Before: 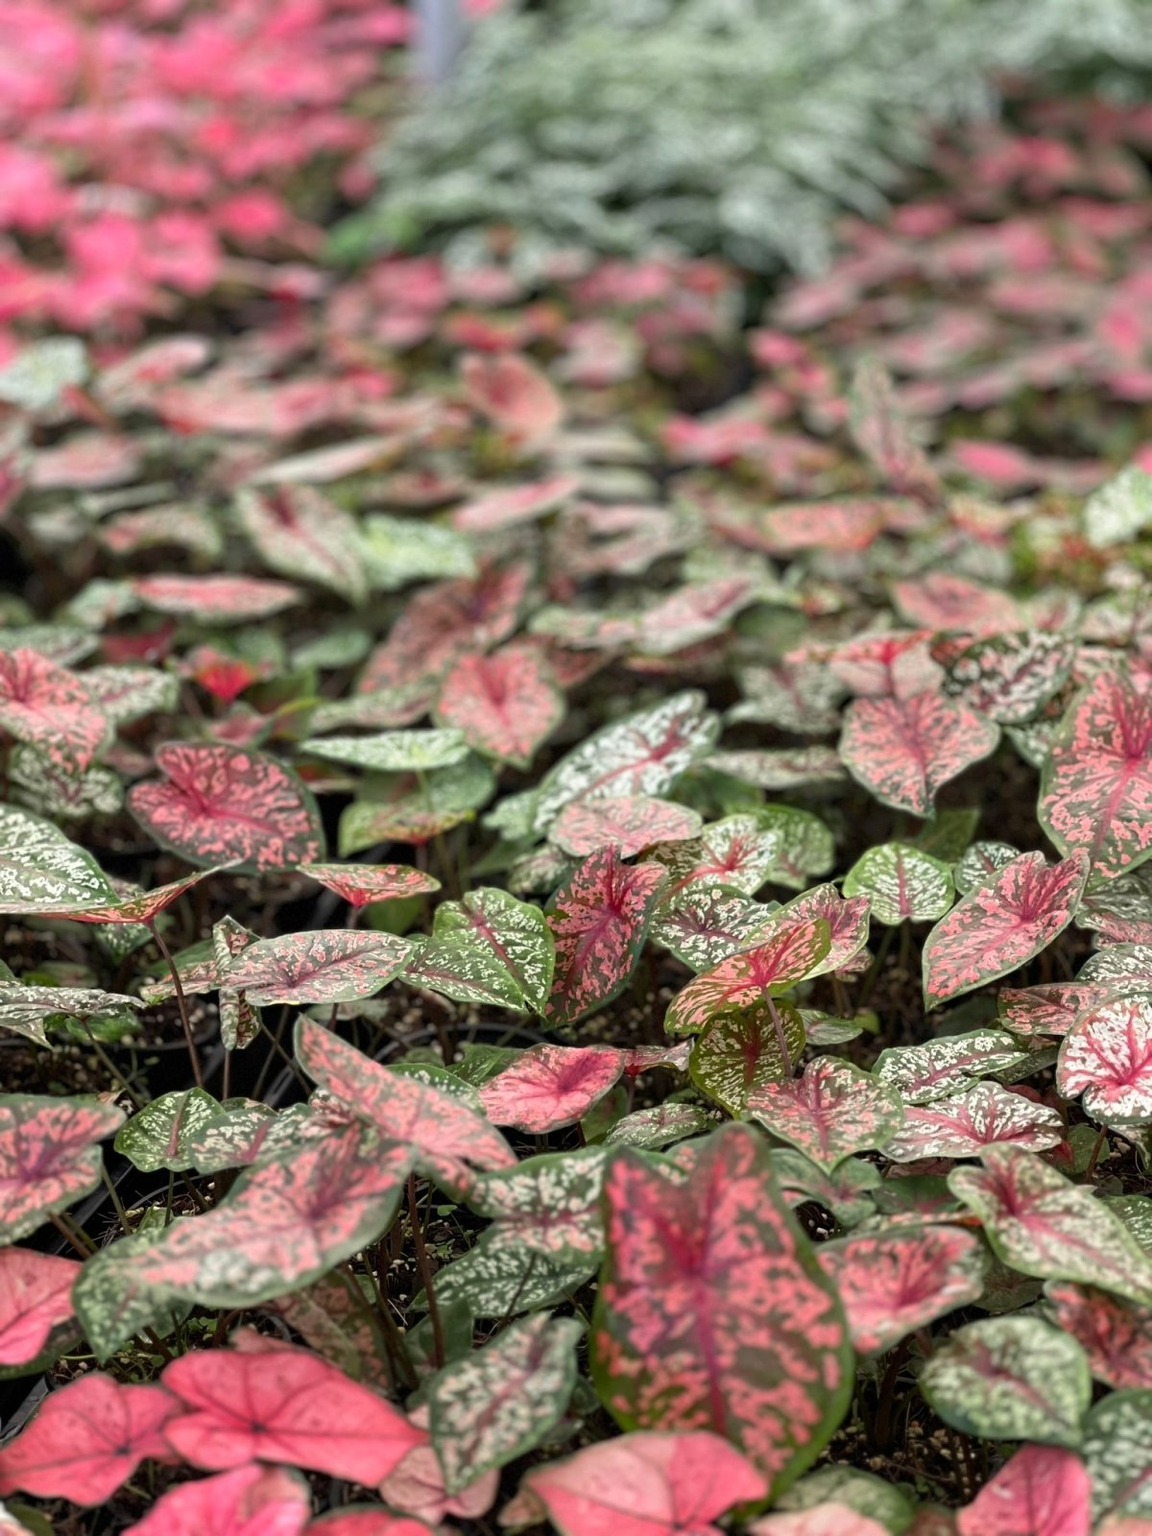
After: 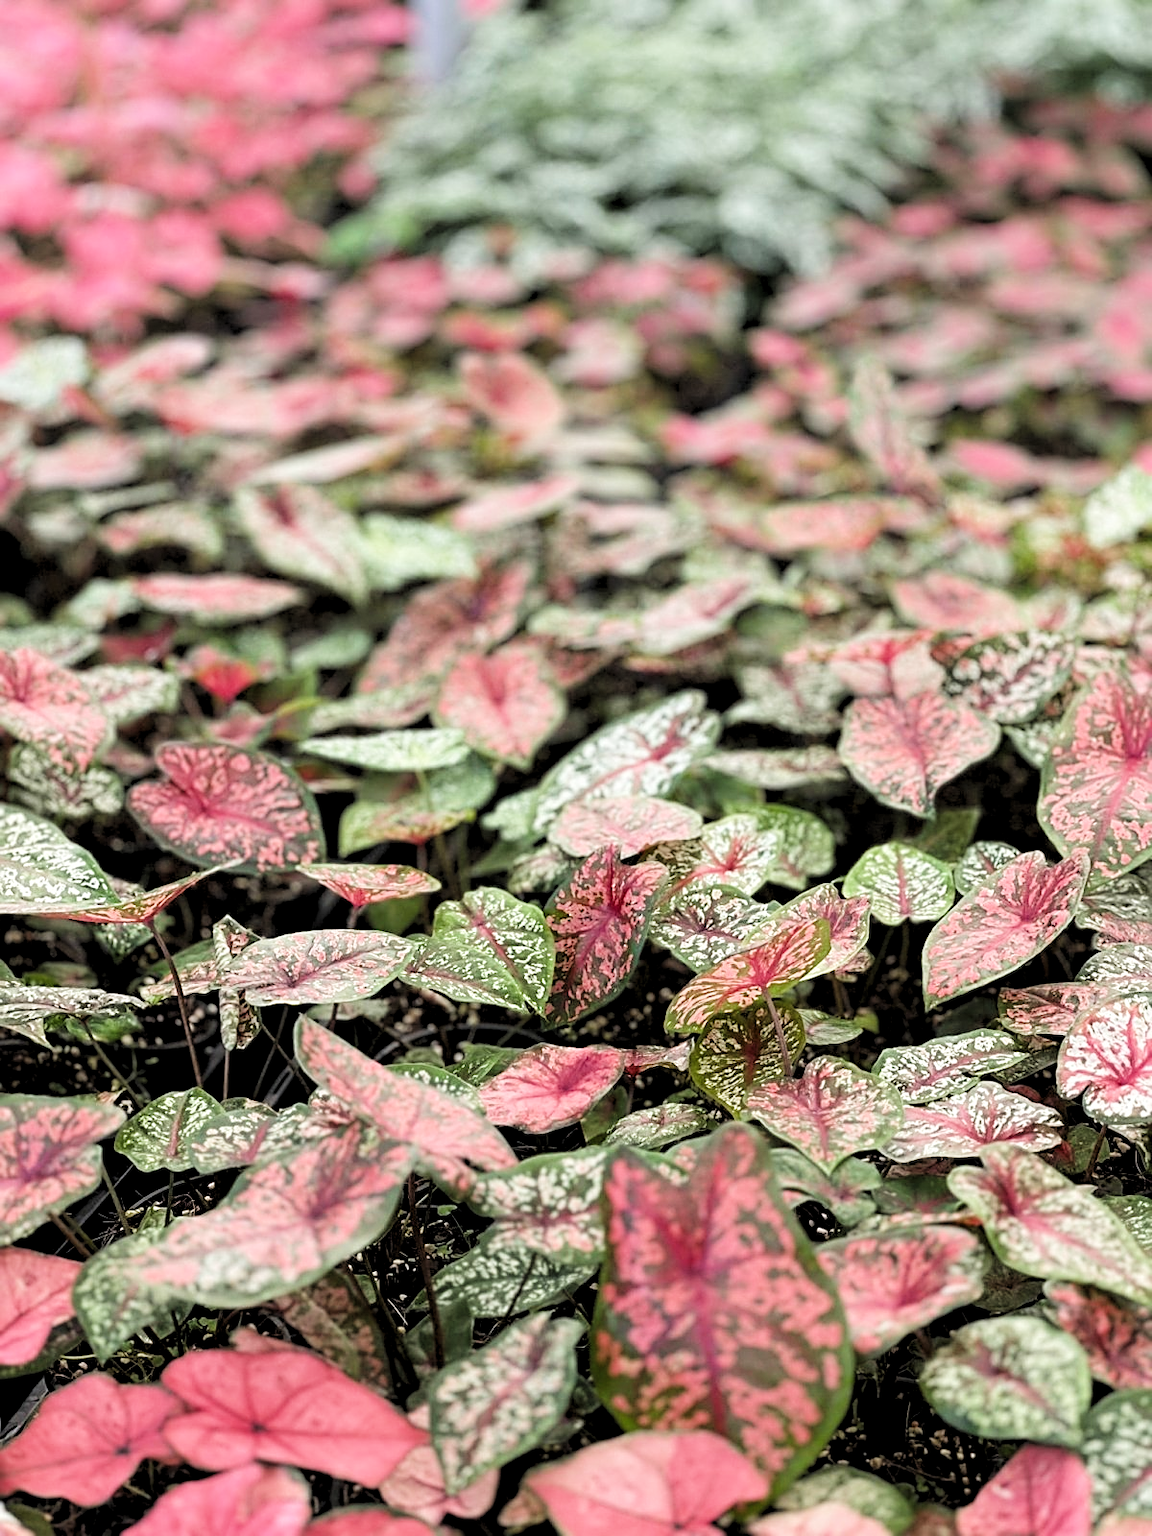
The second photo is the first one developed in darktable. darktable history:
filmic rgb: black relative exposure -7.65 EV, white relative exposure 4.56 EV, hardness 3.61, add noise in highlights 0.002, color science v3 (2019), use custom middle-gray values true, contrast in highlights soft
exposure: black level correction 0.001, exposure 0.5 EV, compensate highlight preservation false
levels: levels [0.055, 0.477, 0.9]
sharpen: on, module defaults
